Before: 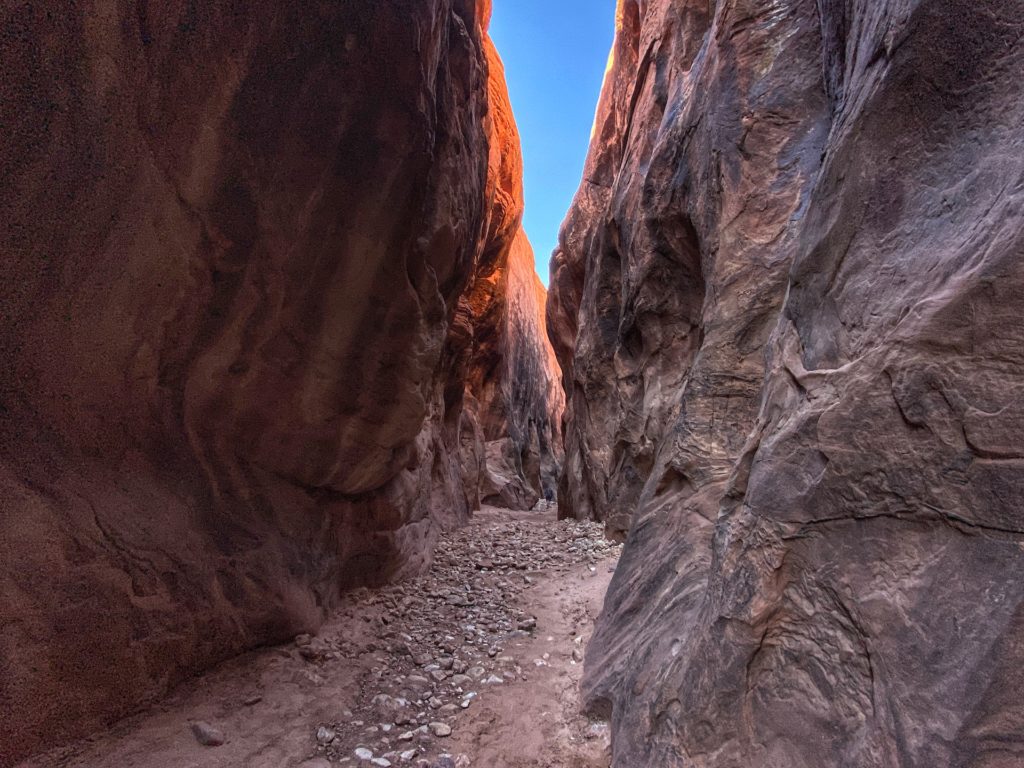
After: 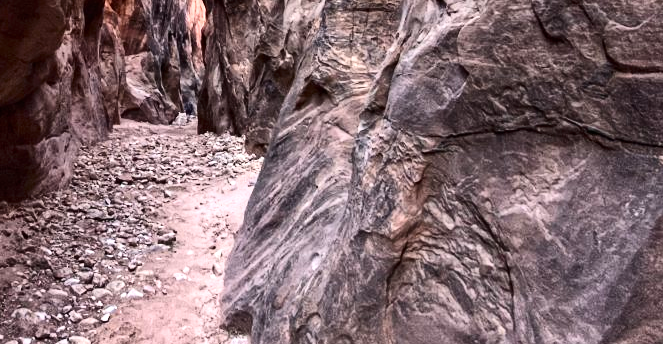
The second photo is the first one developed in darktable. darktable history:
tone equalizer: -8 EV -1.06 EV, -7 EV -1.05 EV, -6 EV -0.843 EV, -5 EV -0.586 EV, -3 EV 0.564 EV, -2 EV 0.855 EV, -1 EV 1.01 EV, +0 EV 1.07 EV
contrast brightness saturation: contrast 0.298
crop and rotate: left 35.188%, top 50.366%, bottom 4.775%
shadows and highlights: soften with gaussian
